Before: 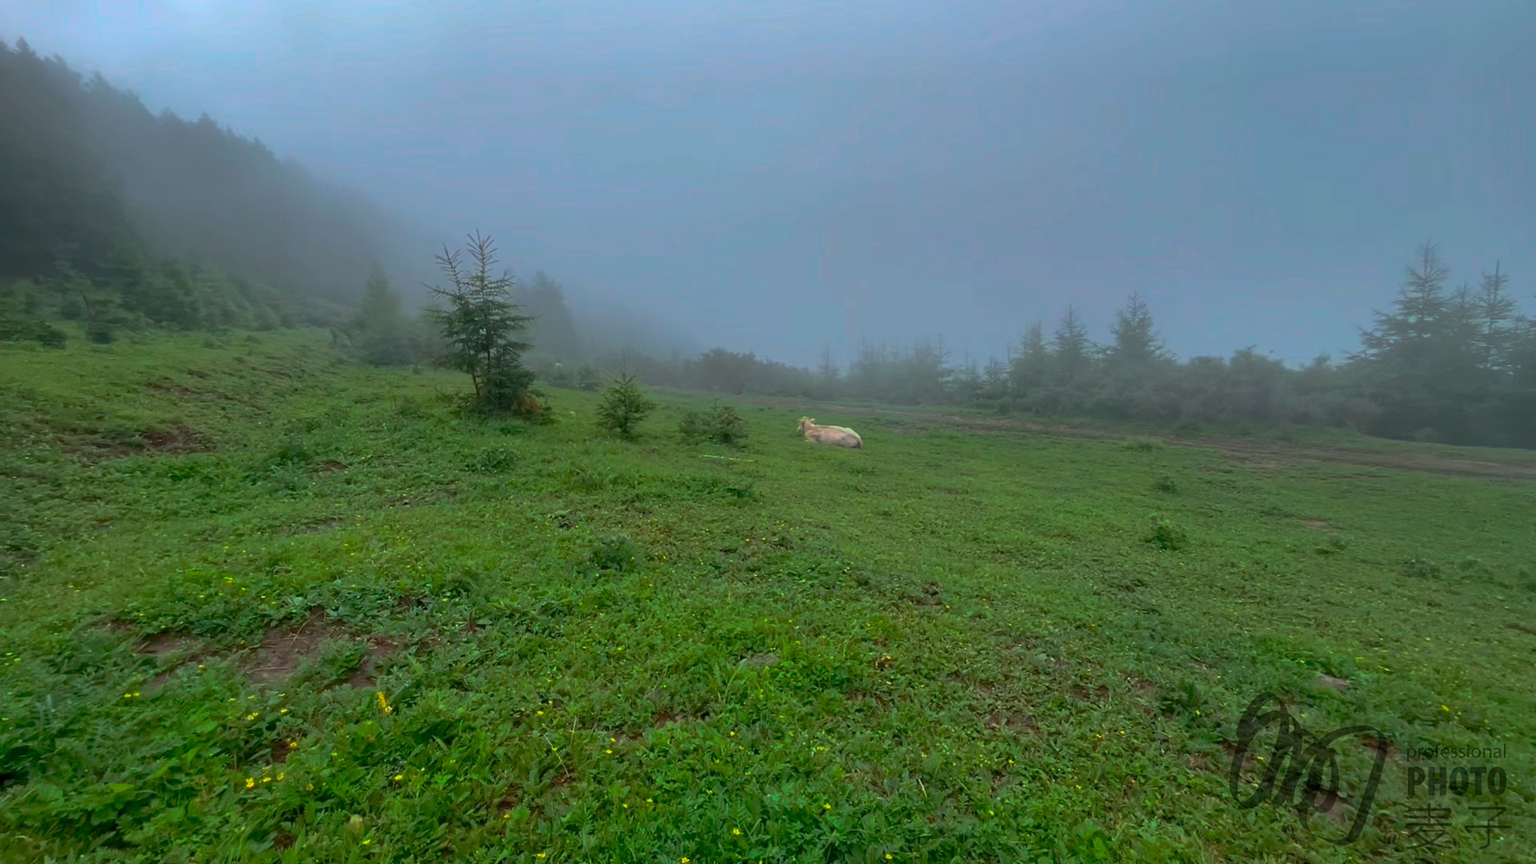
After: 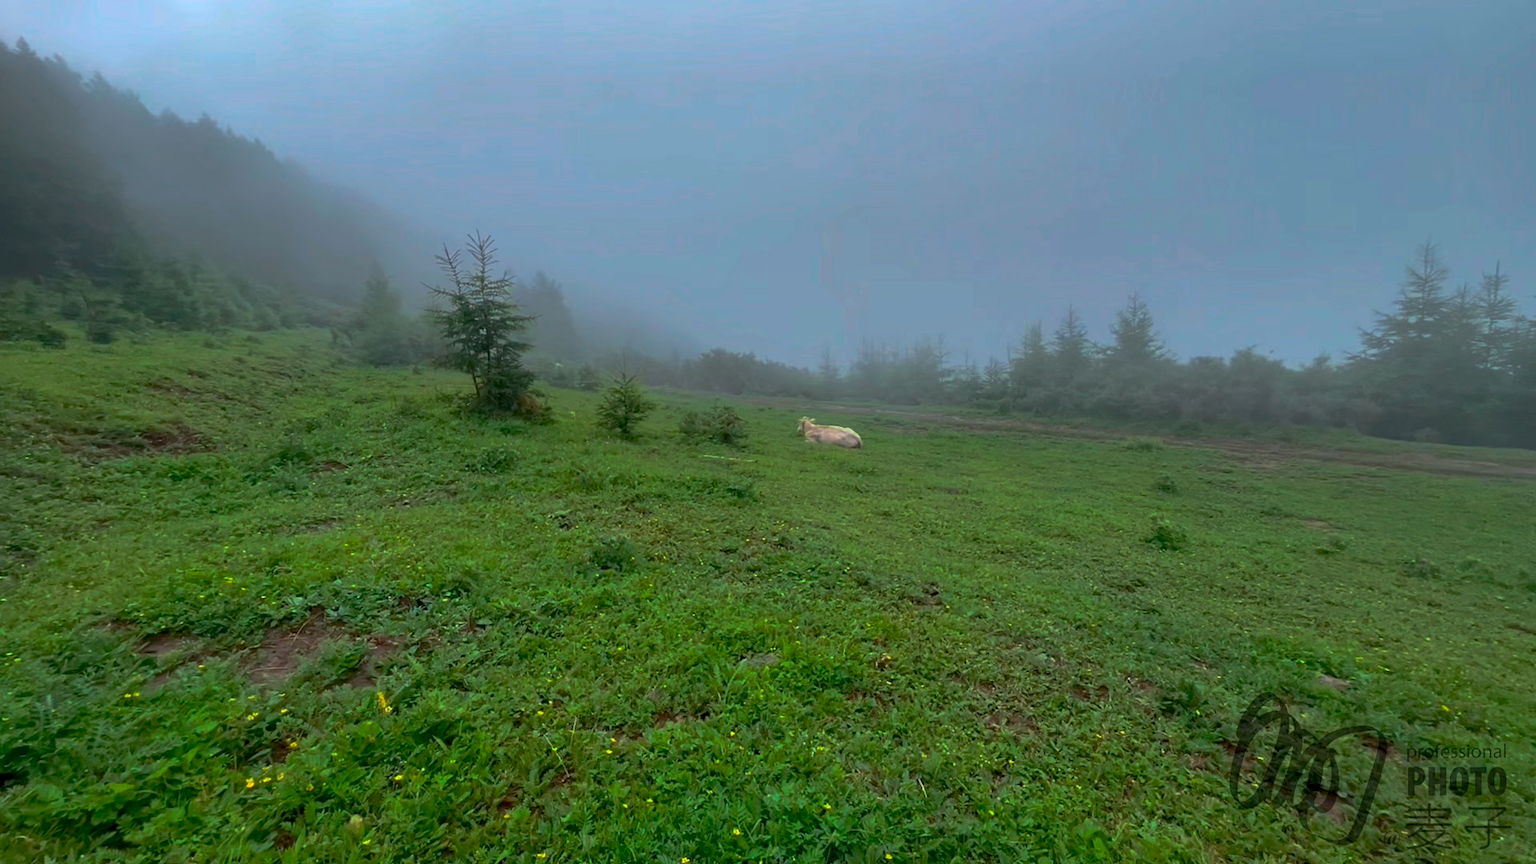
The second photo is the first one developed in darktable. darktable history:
exposure: black level correction 0.001, compensate highlight preservation false
contrast equalizer: octaves 7, y [[0.6 ×6], [0.55 ×6], [0 ×6], [0 ×6], [0 ×6]], mix 0.2
color correction: highlights a* -0.182, highlights b* -0.124
